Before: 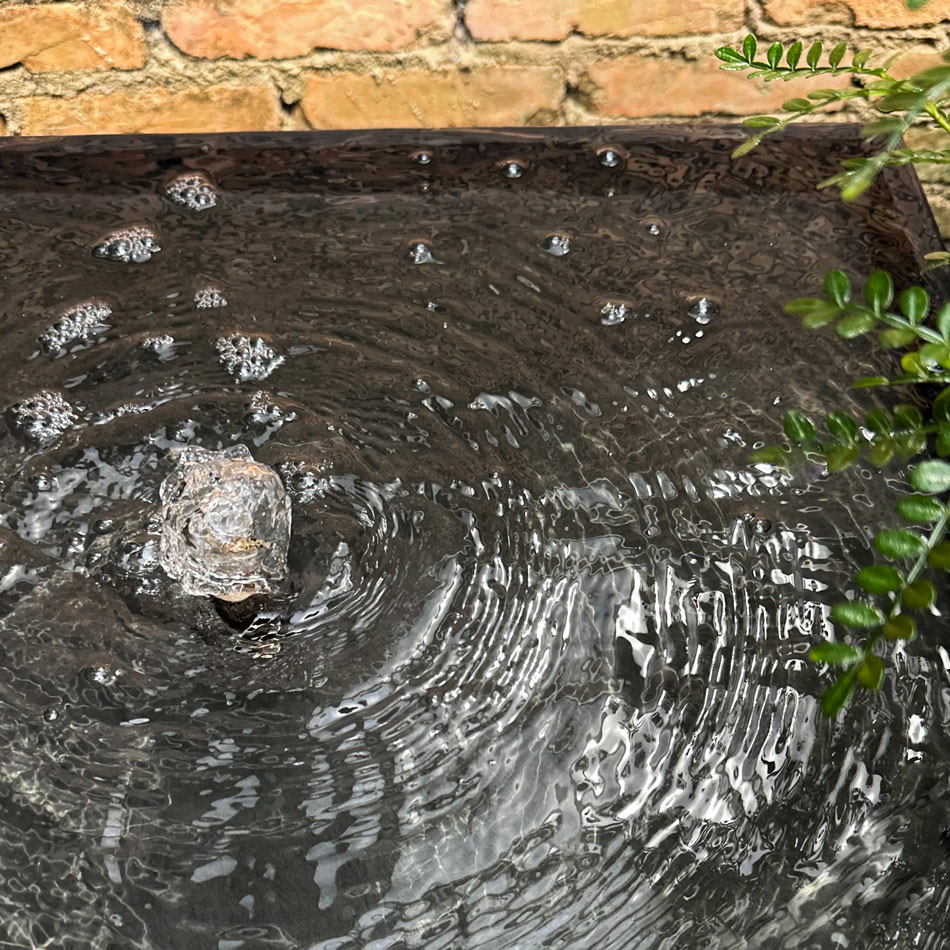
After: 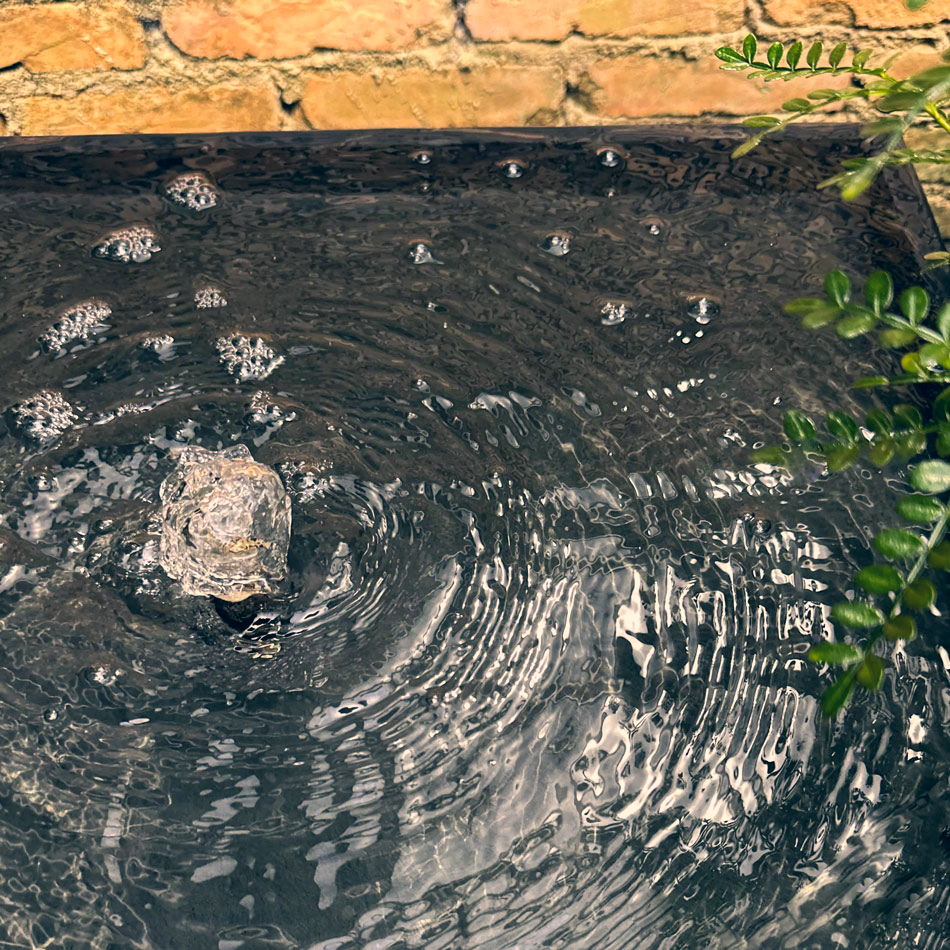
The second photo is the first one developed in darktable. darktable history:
color correction: highlights a* 10.31, highlights b* 14.52, shadows a* -9.98, shadows b* -14.87
